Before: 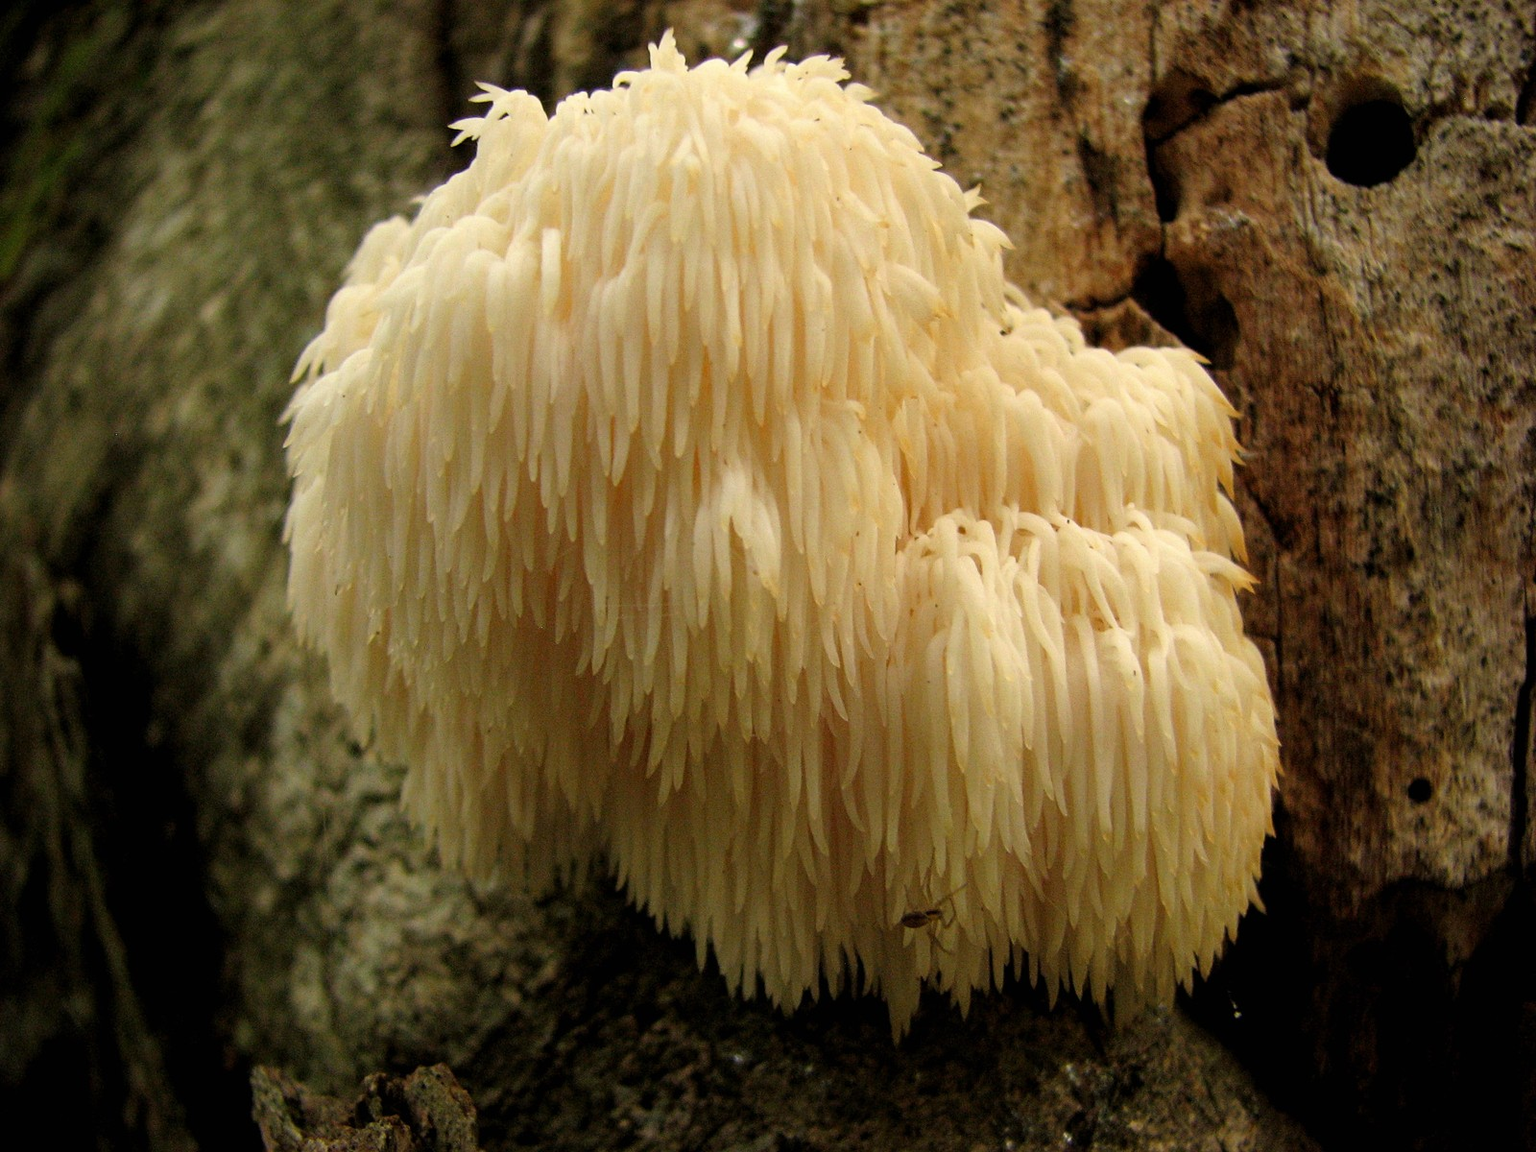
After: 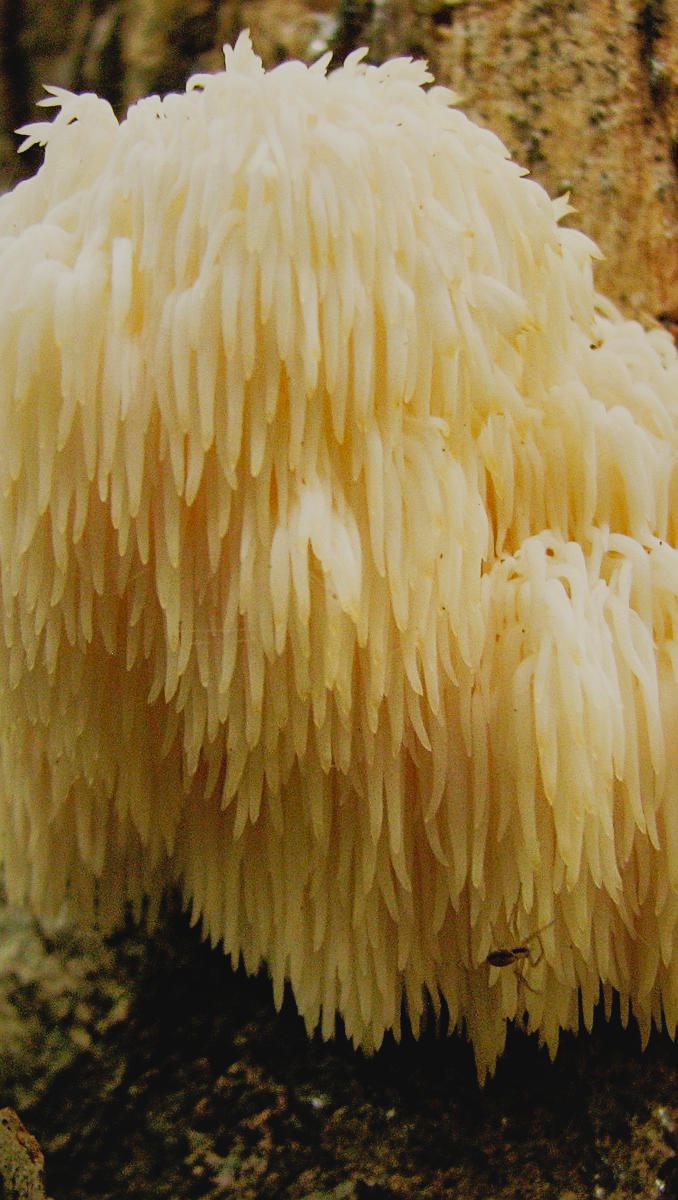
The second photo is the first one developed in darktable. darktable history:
crop: left 28.292%, right 29.312%
filmic rgb: black relative exposure -16 EV, white relative exposure 6.88 EV, hardness 4.65, preserve chrominance no, color science v4 (2020), type of noise poissonian
tone curve: curves: ch0 [(0, 0.026) (0.181, 0.223) (0.405, 0.46) (0.456, 0.528) (0.634, 0.728) (0.877, 0.89) (0.984, 0.935)]; ch1 [(0, 0) (0.443, 0.43) (0.492, 0.488) (0.566, 0.579) (0.595, 0.625) (0.65, 0.657) (0.696, 0.725) (1, 1)]; ch2 [(0, 0) (0.33, 0.301) (0.421, 0.443) (0.447, 0.489) (0.495, 0.494) (0.537, 0.57) (0.586, 0.591) (0.663, 0.686) (1, 1)], preserve colors none
shadows and highlights: on, module defaults
sharpen: radius 1.232, amount 0.303, threshold 0.189
